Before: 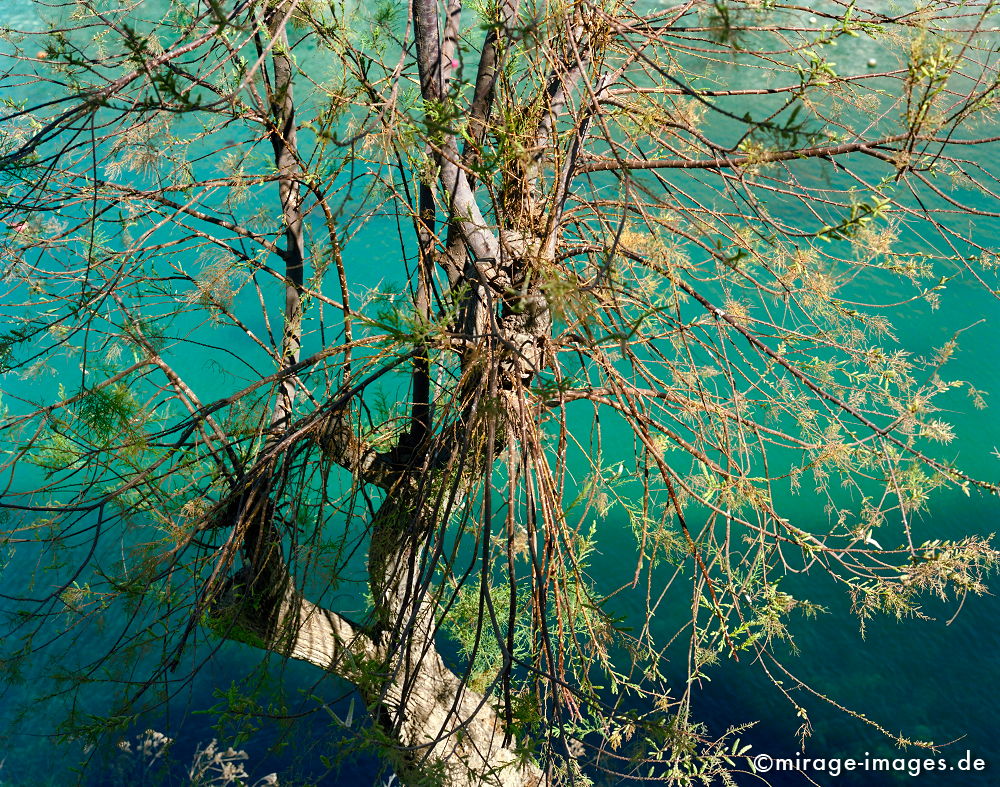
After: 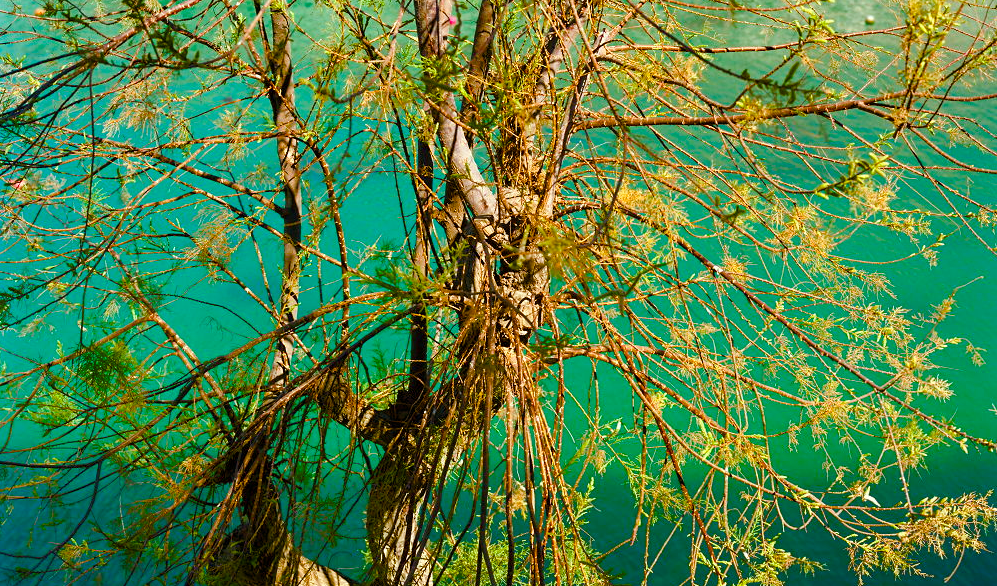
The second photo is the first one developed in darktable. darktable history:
crop: left 0.206%, top 5.493%, bottom 19.93%
color balance rgb: shadows lift › chroma 3.105%, shadows lift › hue 241.15°, power › luminance 9.917%, power › chroma 2.822%, power › hue 57.72°, perceptual saturation grading › global saturation 40.644%, perceptual saturation grading › highlights -25.444%, perceptual saturation grading › mid-tones 35.021%, perceptual saturation grading › shadows 36.068%
